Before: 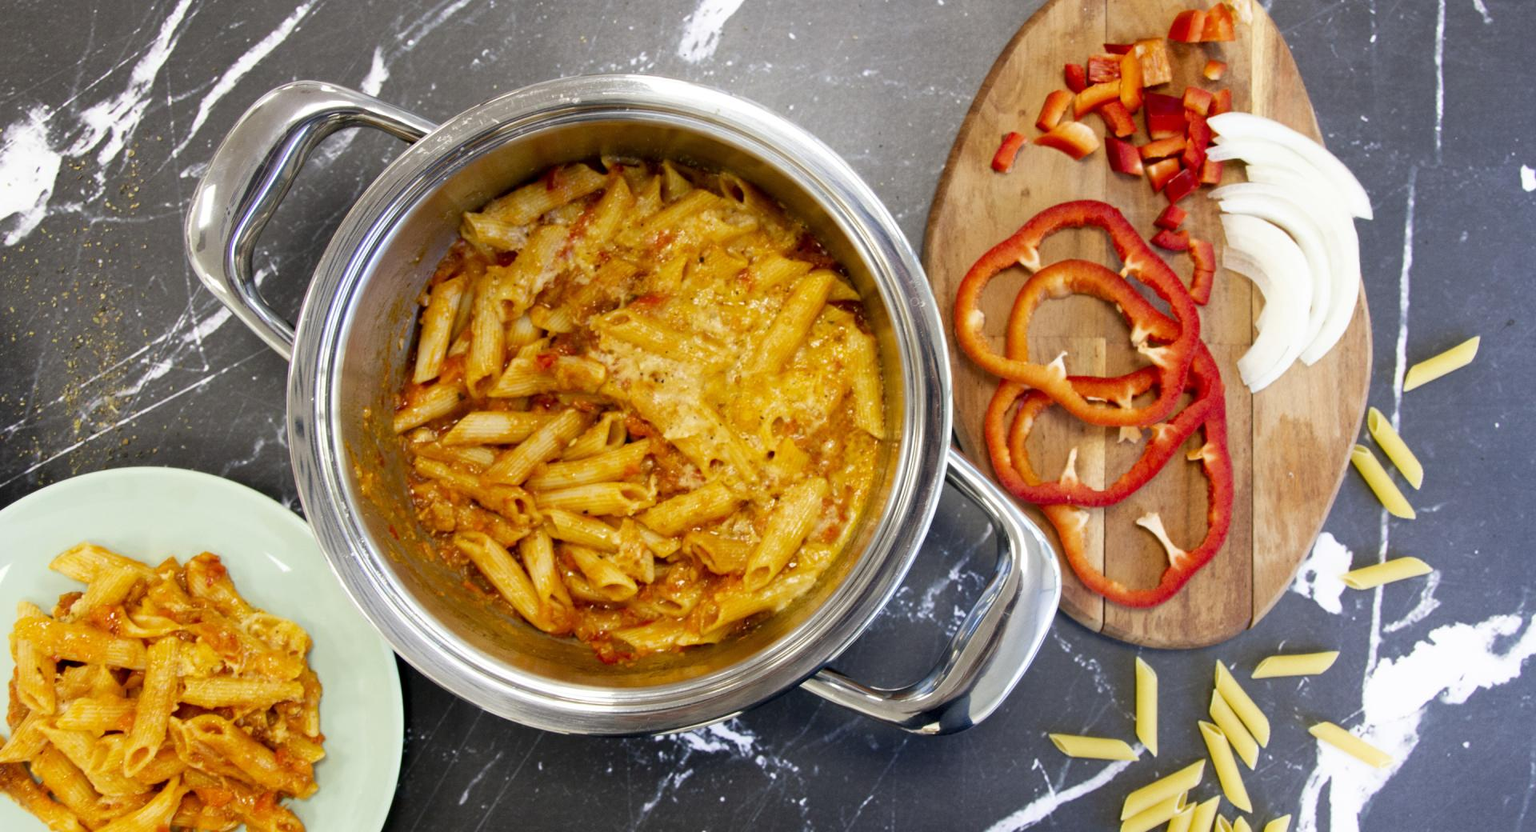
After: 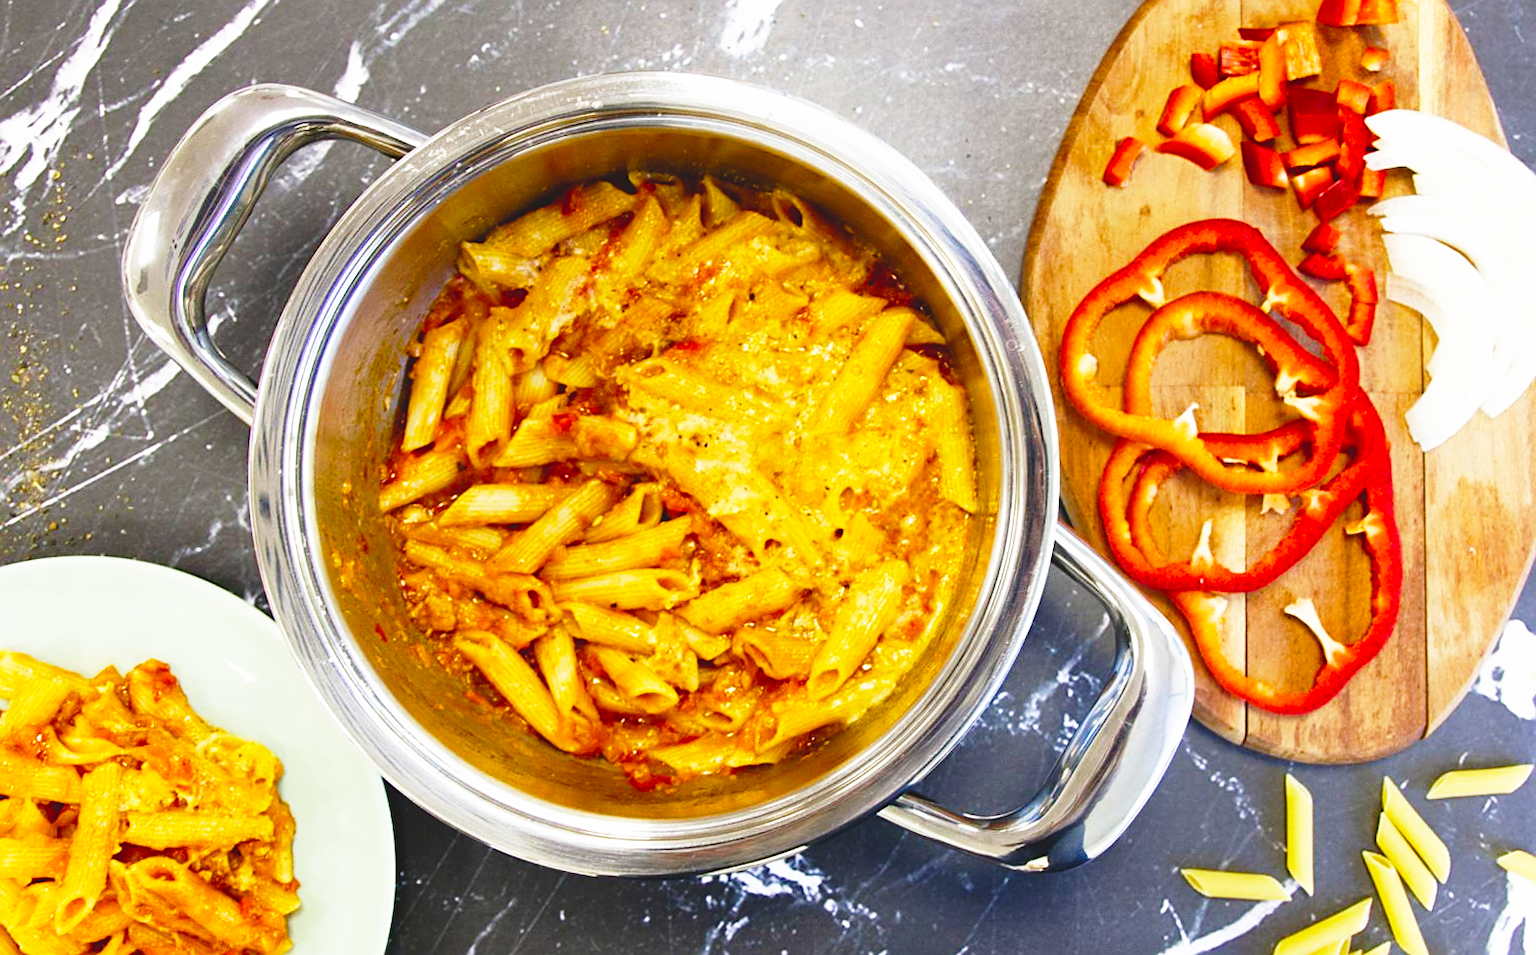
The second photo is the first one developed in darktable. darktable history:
base curve: curves: ch0 [(0, 0) (0.026, 0.03) (0.109, 0.232) (0.351, 0.748) (0.669, 0.968) (1, 1)], preserve colors none
tone curve: curves: ch0 [(0, 0) (0.915, 0.89) (1, 1)], preserve colors none
sharpen: on, module defaults
exposure: black level correction -0.015, exposure -0.135 EV, compensate highlight preservation false
crop and rotate: angle 0.638°, left 4.487%, top 1.044%, right 11.666%, bottom 2.617%
color balance rgb: perceptual saturation grading › global saturation 35.116%, perceptual saturation grading › highlights -25.6%, perceptual saturation grading › shadows 25.048%, perceptual brilliance grading › global brilliance -1.318%, perceptual brilliance grading › highlights -0.604%, perceptual brilliance grading › mid-tones -1.481%, perceptual brilliance grading › shadows -0.961%, global vibrance 20%
